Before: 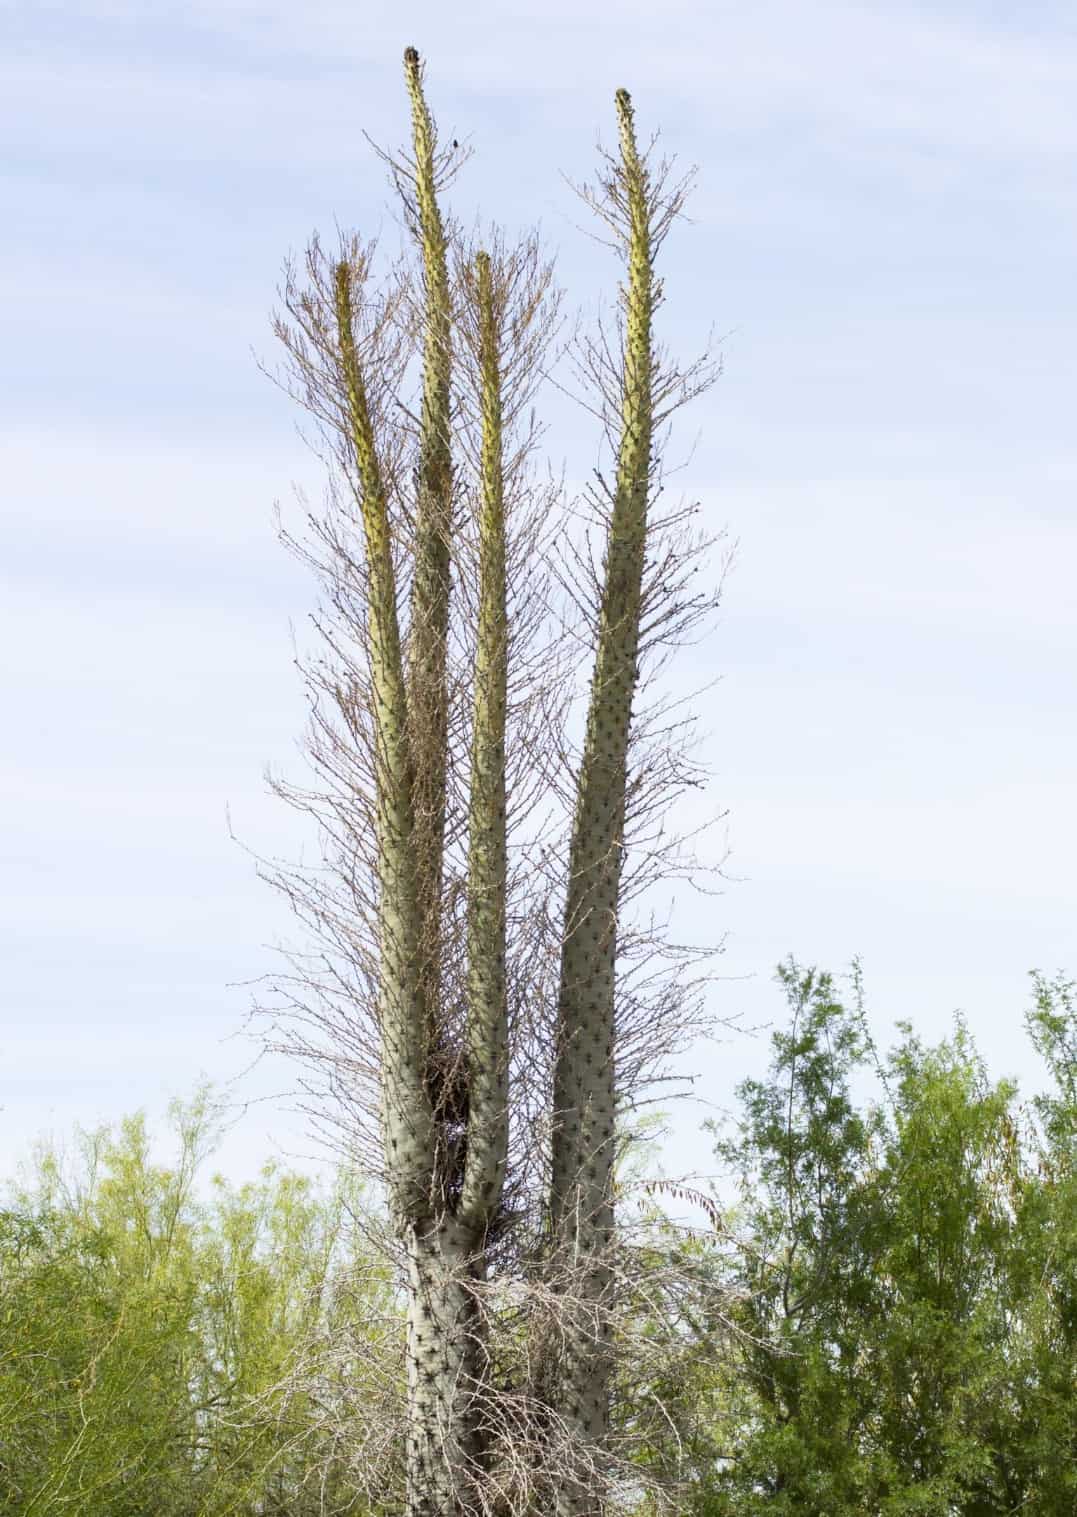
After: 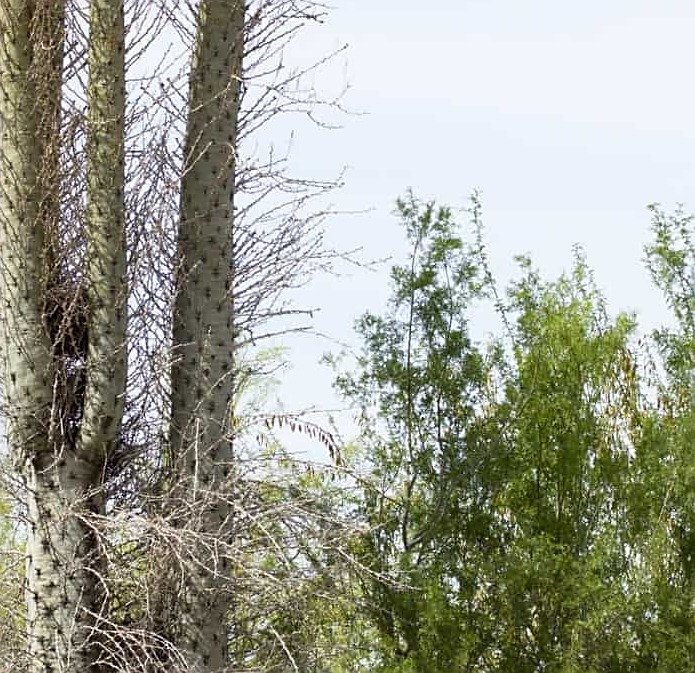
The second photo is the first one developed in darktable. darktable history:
sharpen: on, module defaults
crop and rotate: left 35.387%, top 50.6%, bottom 4.977%
